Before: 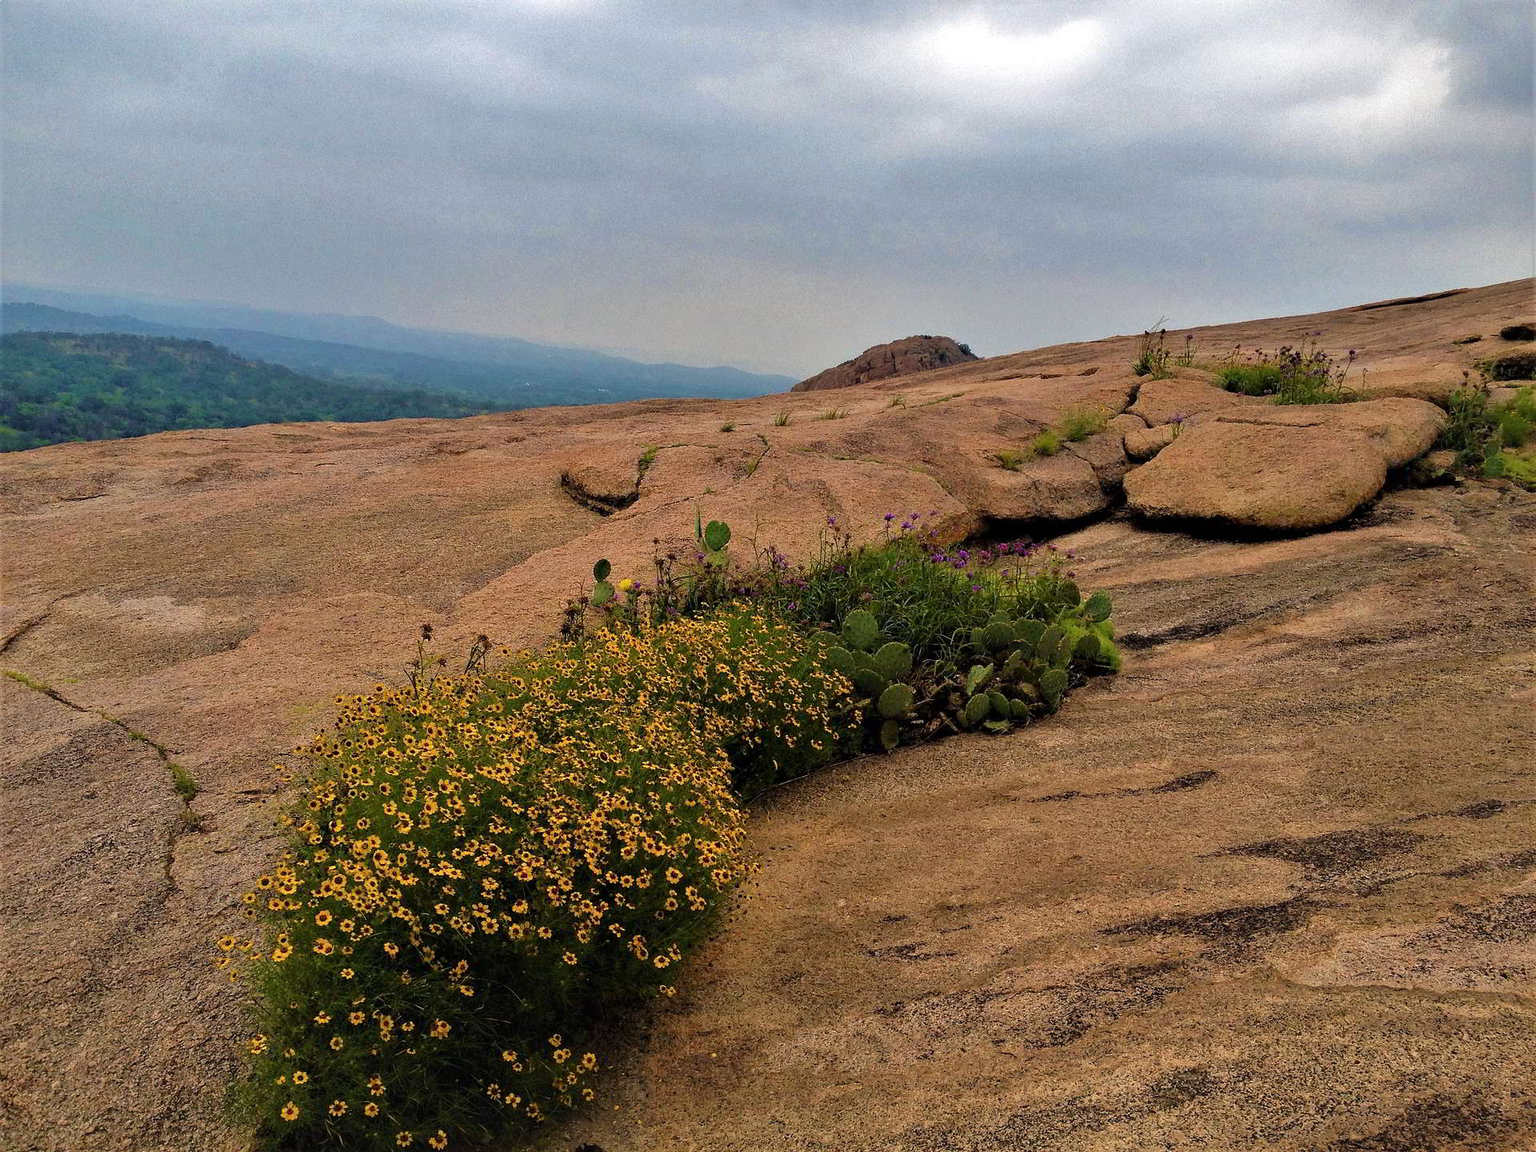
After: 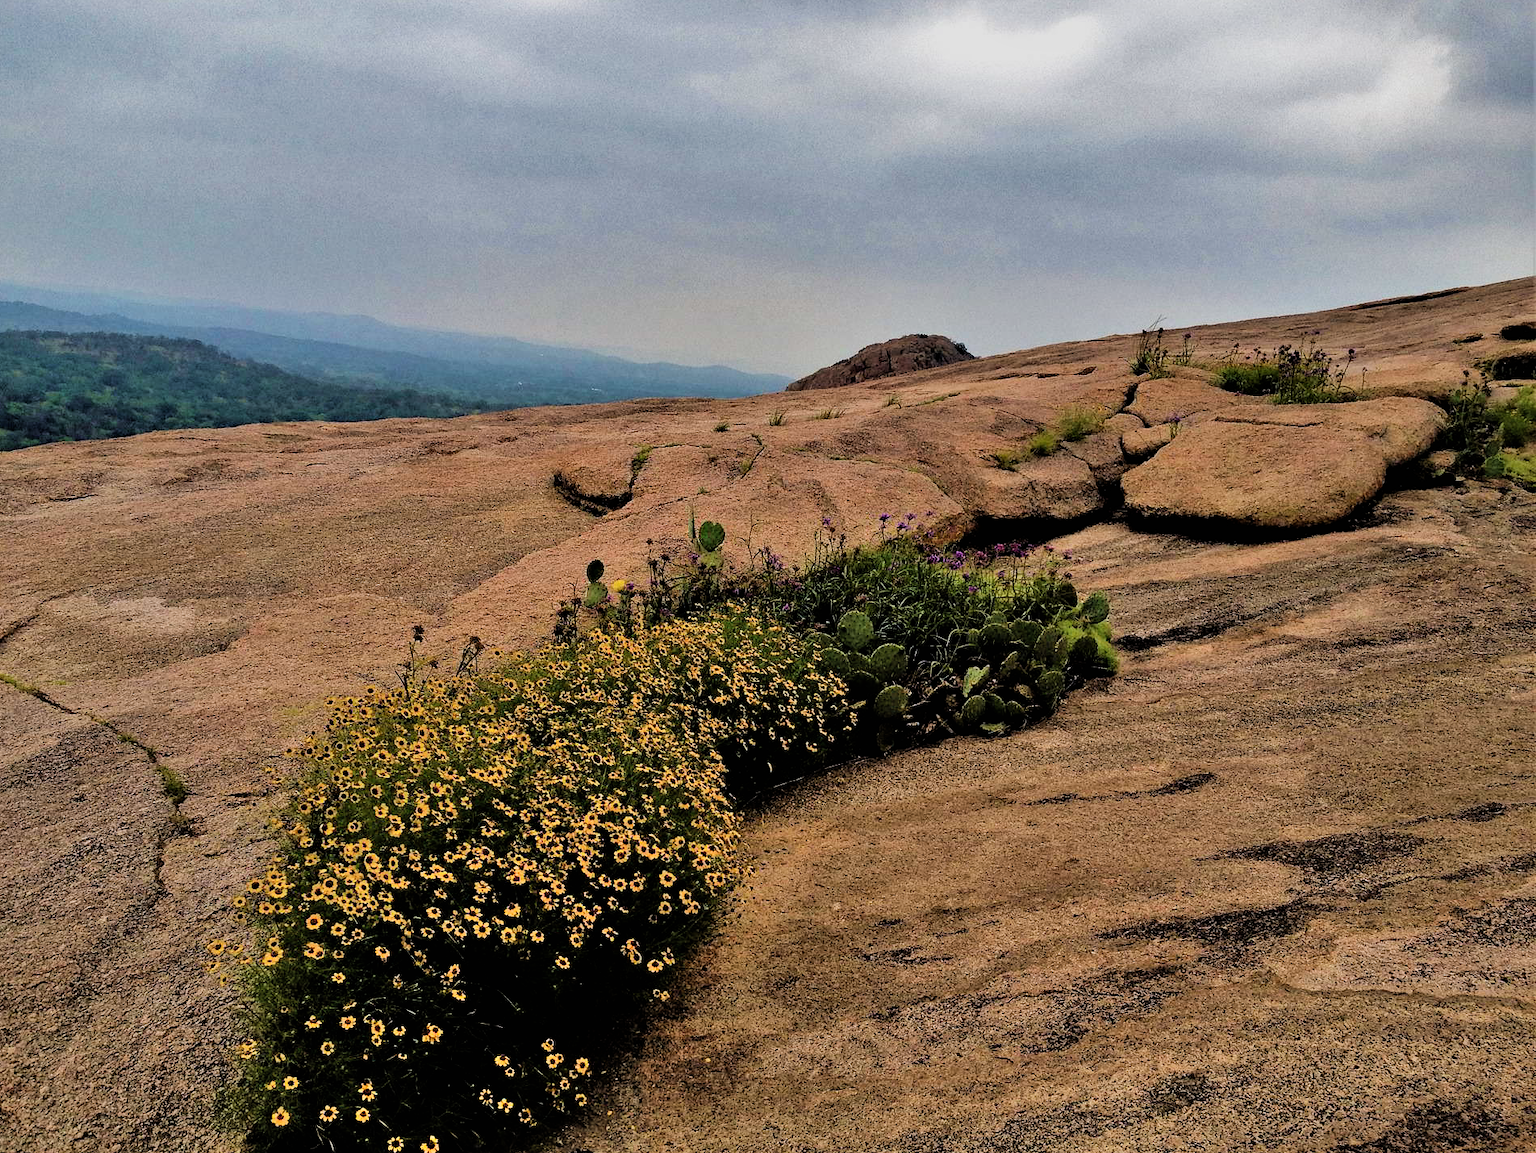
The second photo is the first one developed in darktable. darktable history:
shadows and highlights: shadows 53.06, soften with gaussian
crop and rotate: left 0.831%, top 0.373%, bottom 0.255%
filmic rgb: black relative exposure -5.11 EV, white relative exposure 3.54 EV, threshold 5.94 EV, hardness 3.18, contrast 1.3, highlights saturation mix -48.99%, enable highlight reconstruction true
